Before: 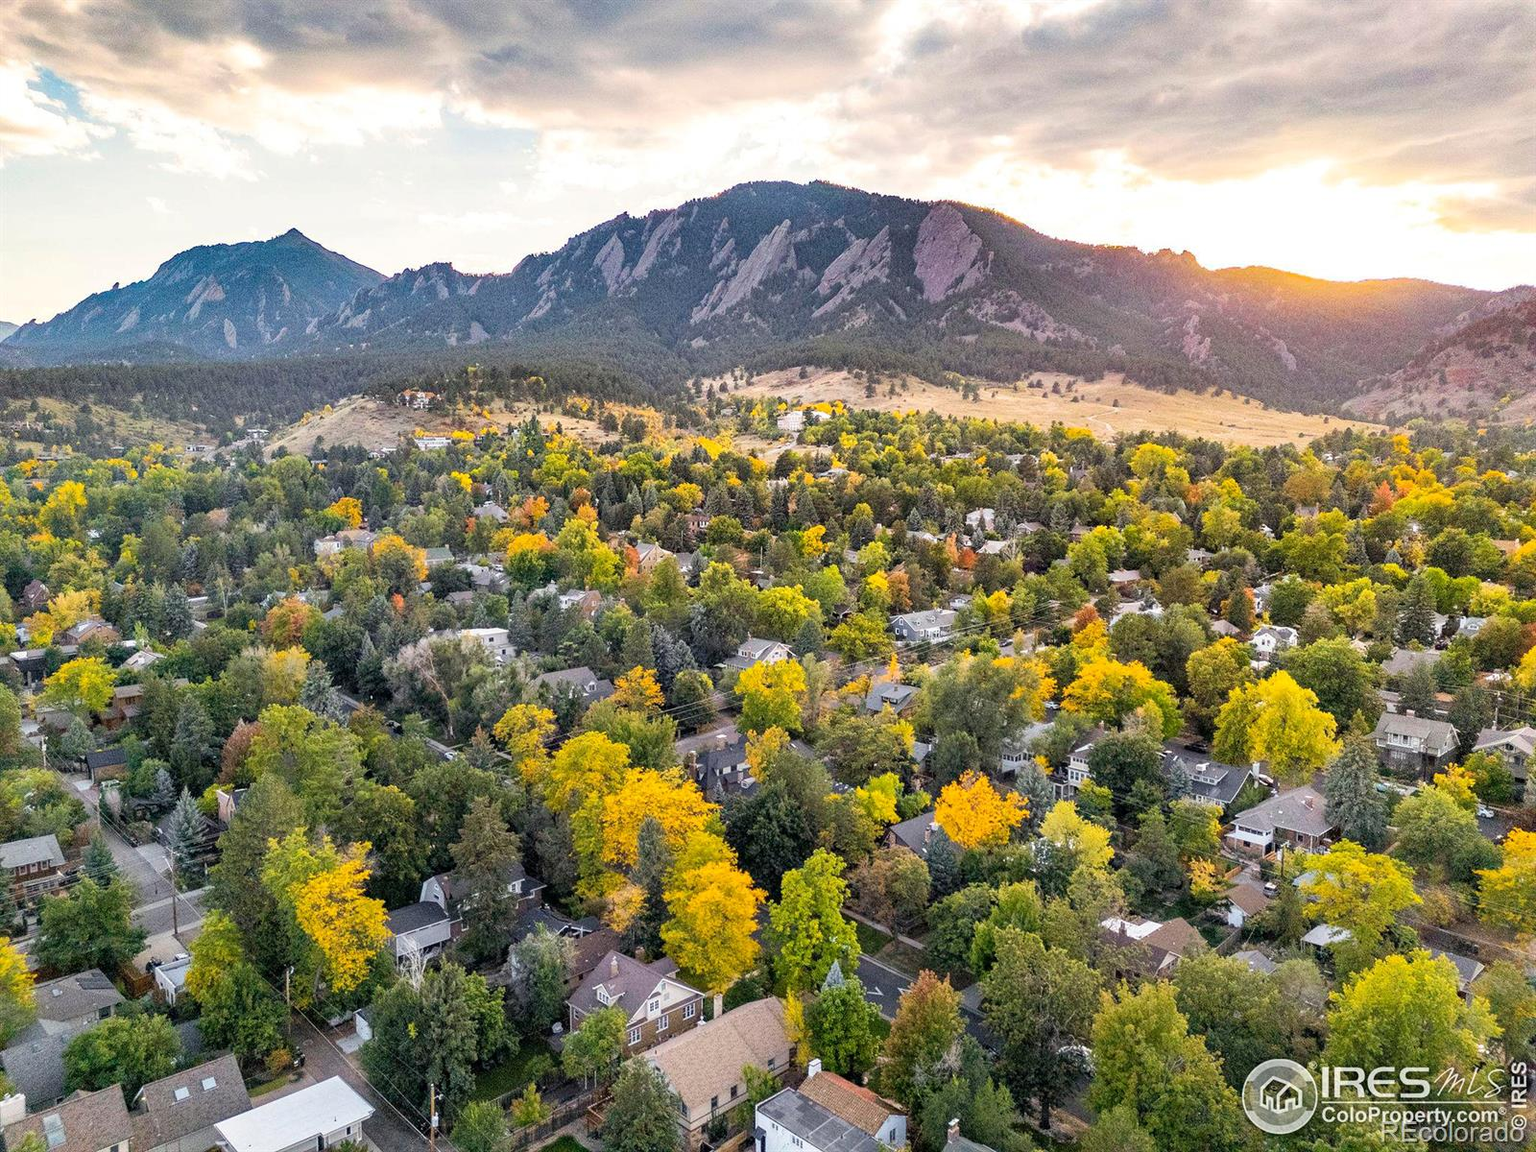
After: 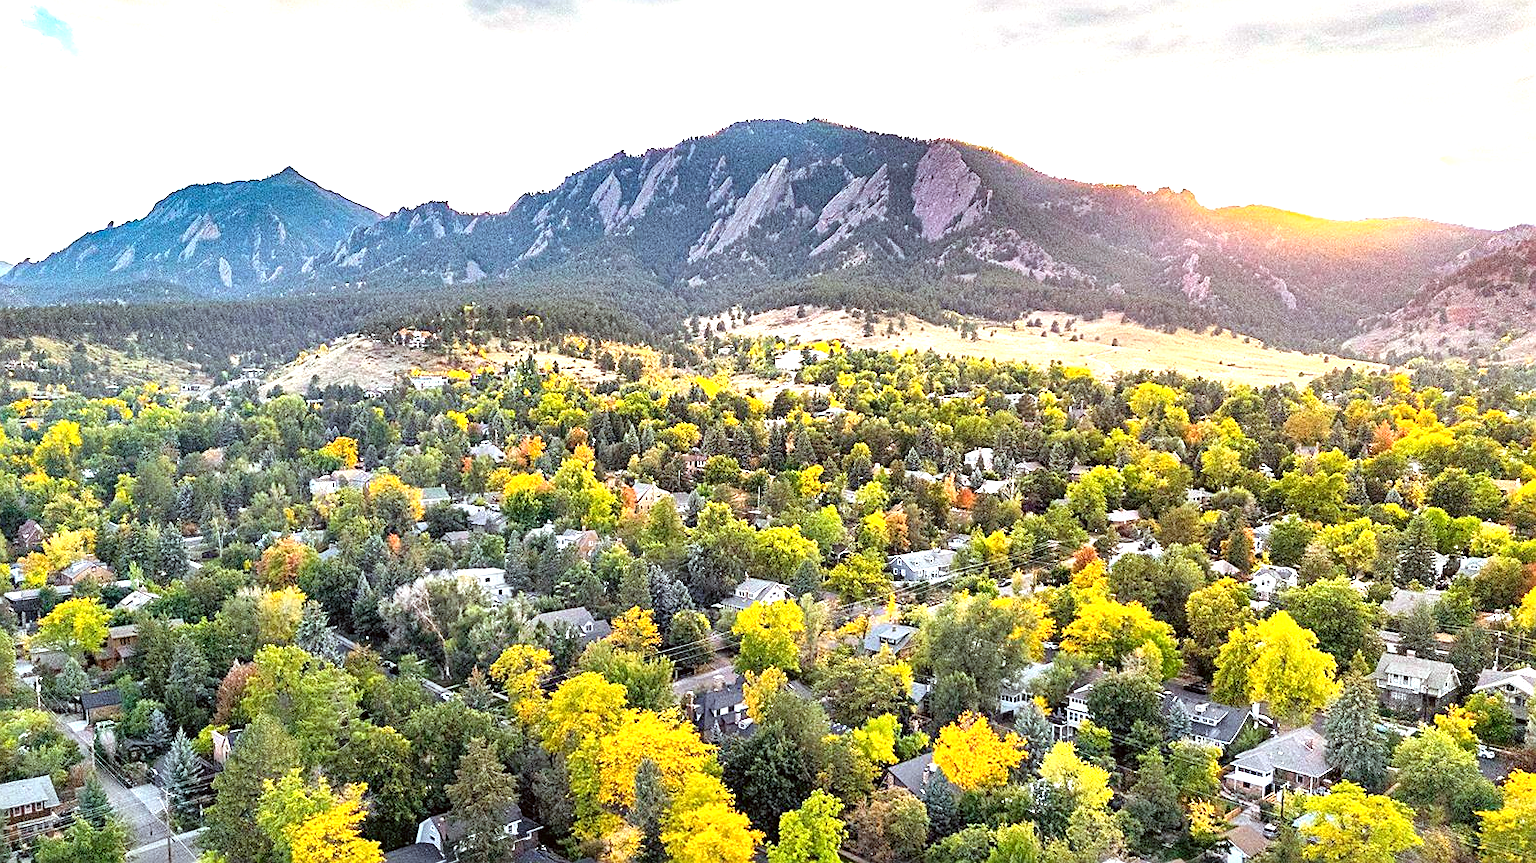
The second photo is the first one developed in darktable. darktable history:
crop: left 0.387%, top 5.469%, bottom 19.809%
sharpen: on, module defaults
tone equalizer: on, module defaults
color correction: highlights a* -4.98, highlights b* -3.76, shadows a* 3.83, shadows b* 4.08
levels: levels [0, 0.394, 0.787]
